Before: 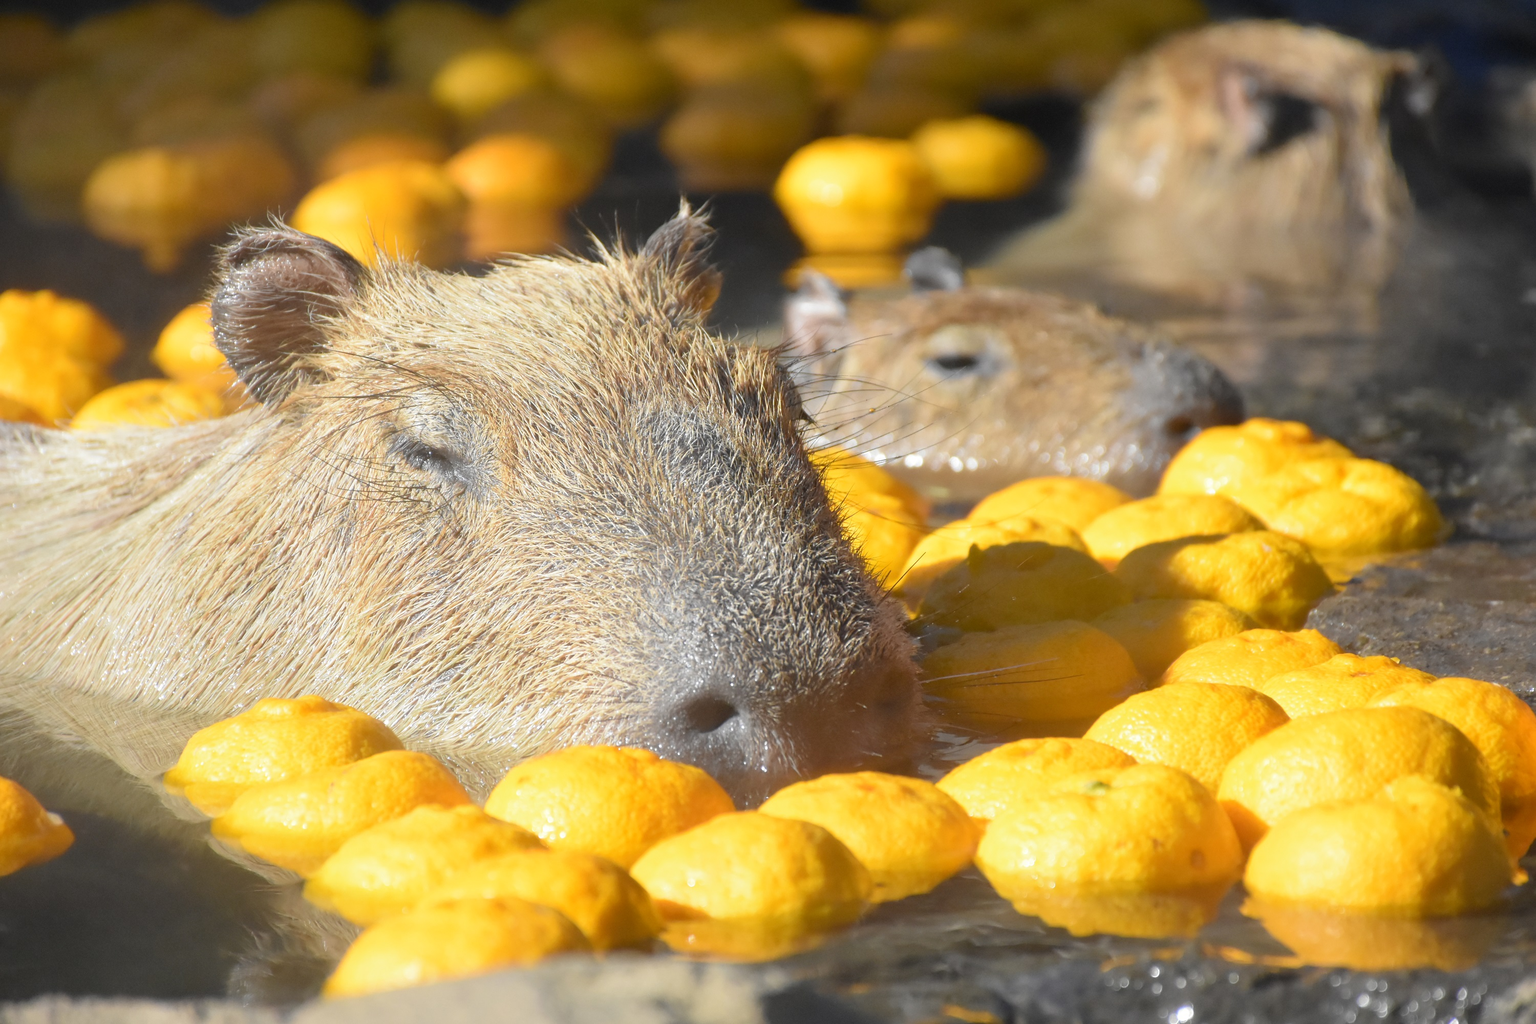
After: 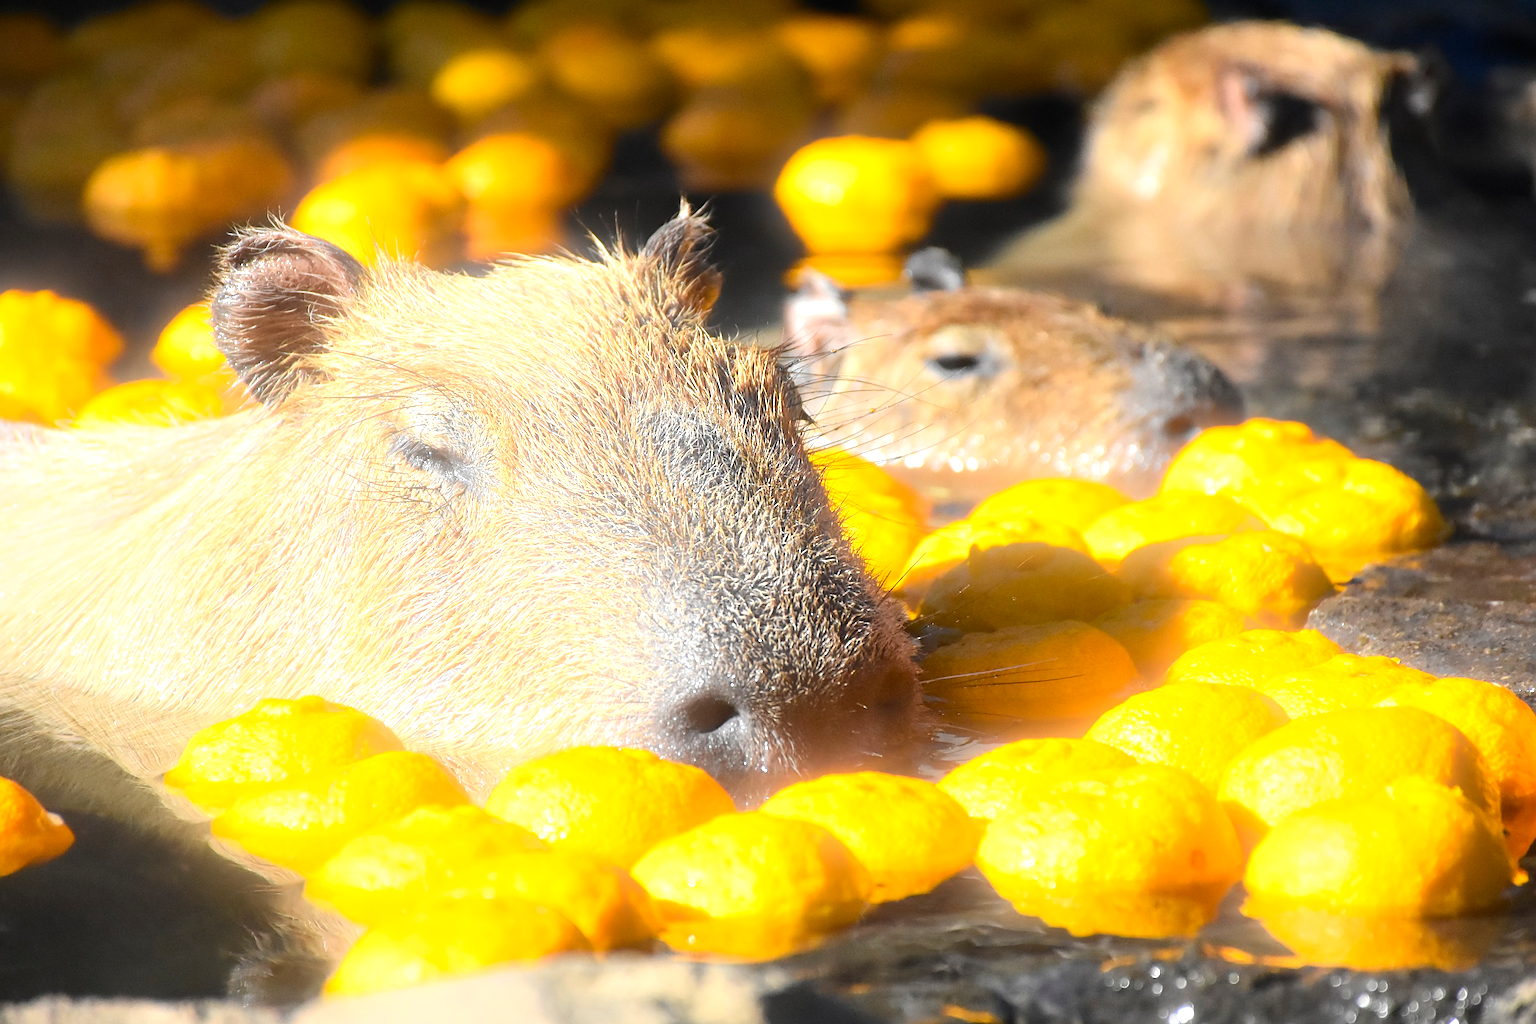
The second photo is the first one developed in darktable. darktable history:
sharpen: on, module defaults
color correction: saturation 1.1
bloom: size 13.65%, threshold 98.39%, strength 4.82%
tone equalizer: -8 EV -0.75 EV, -7 EV -0.7 EV, -6 EV -0.6 EV, -5 EV -0.4 EV, -3 EV 0.4 EV, -2 EV 0.6 EV, -1 EV 0.7 EV, +0 EV 0.75 EV, edges refinement/feathering 500, mask exposure compensation -1.57 EV, preserve details no
